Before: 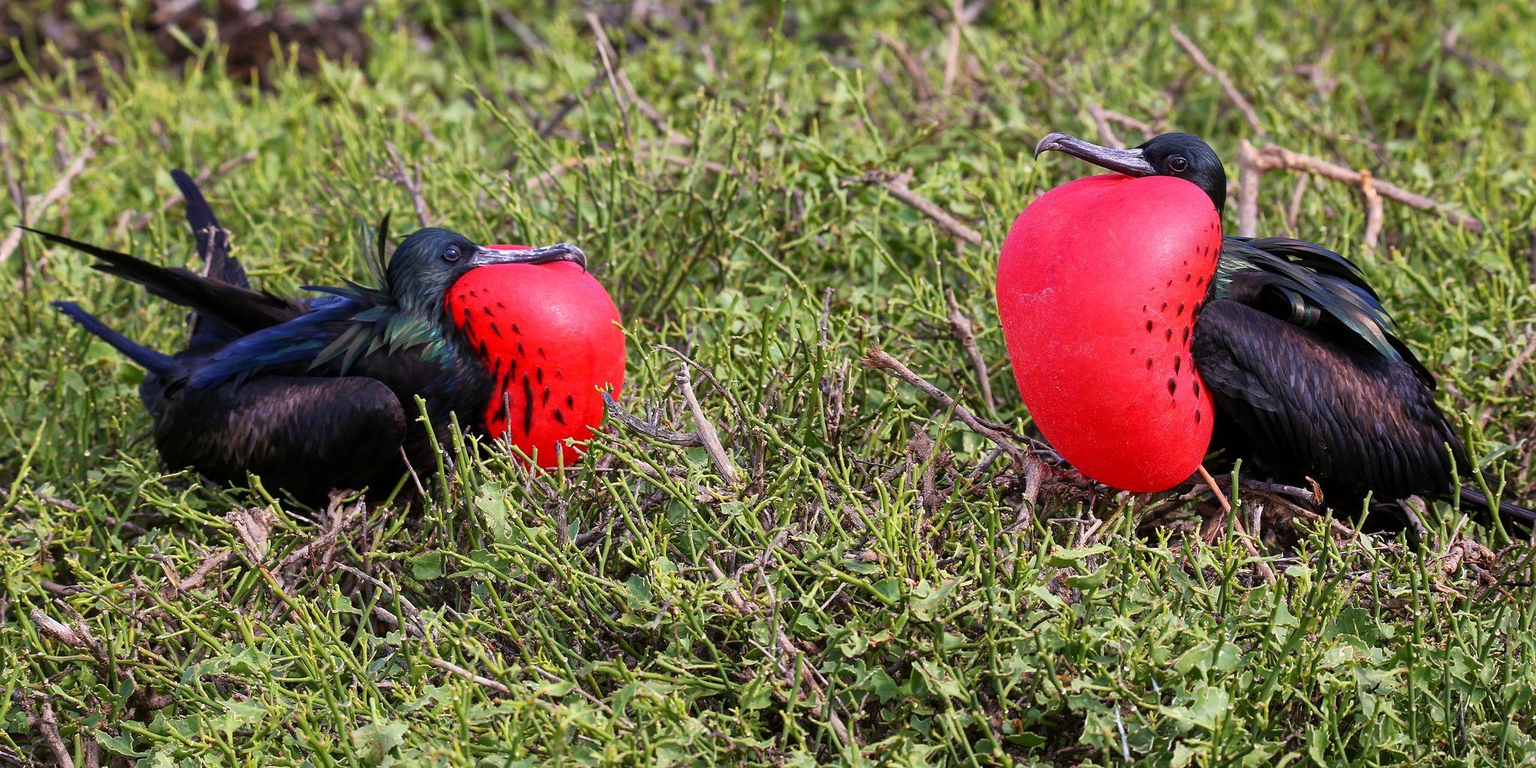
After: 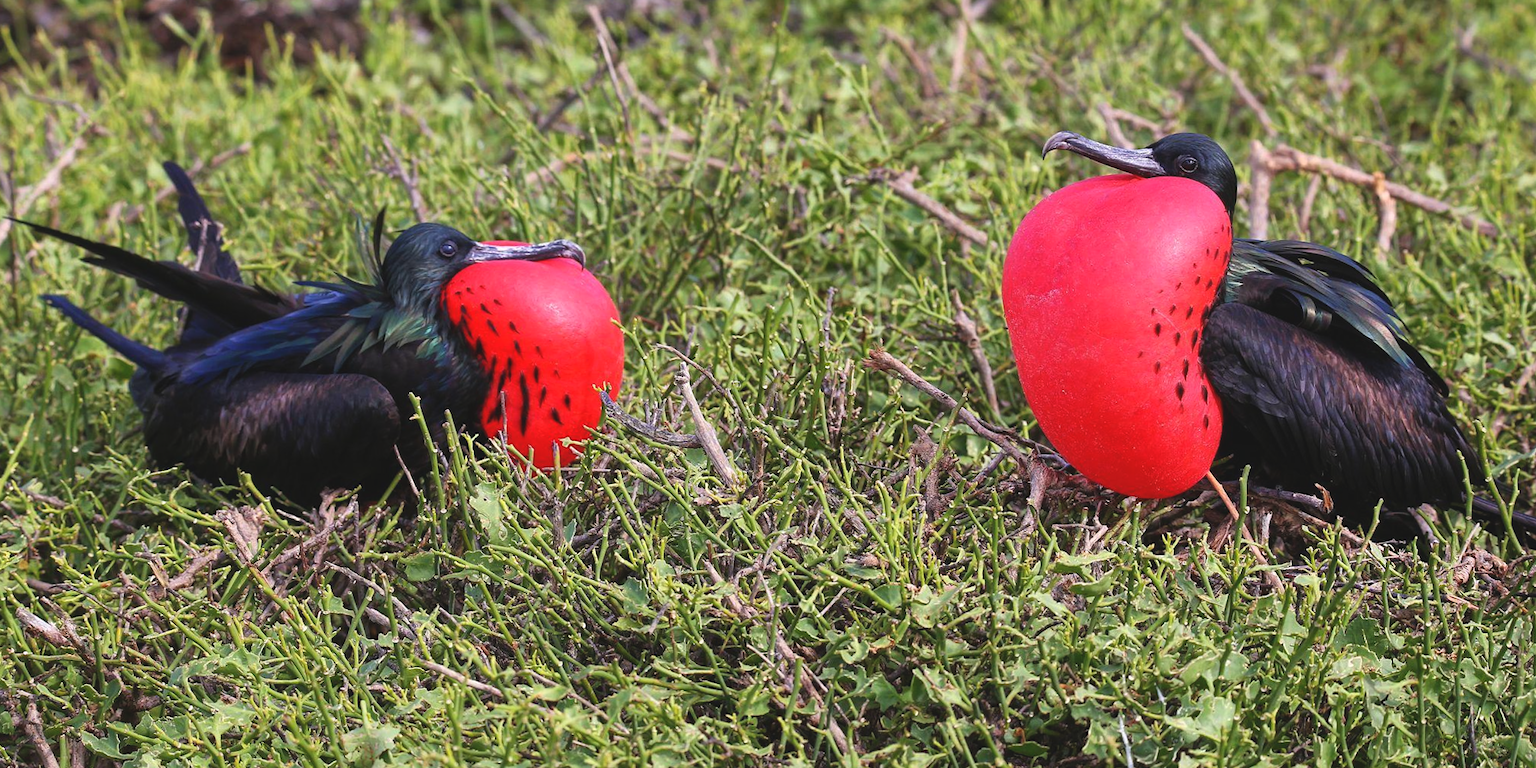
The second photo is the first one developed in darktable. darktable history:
crop and rotate: angle -0.5°
exposure: black level correction -0.008, exposure 0.067 EV, compensate highlight preservation false
